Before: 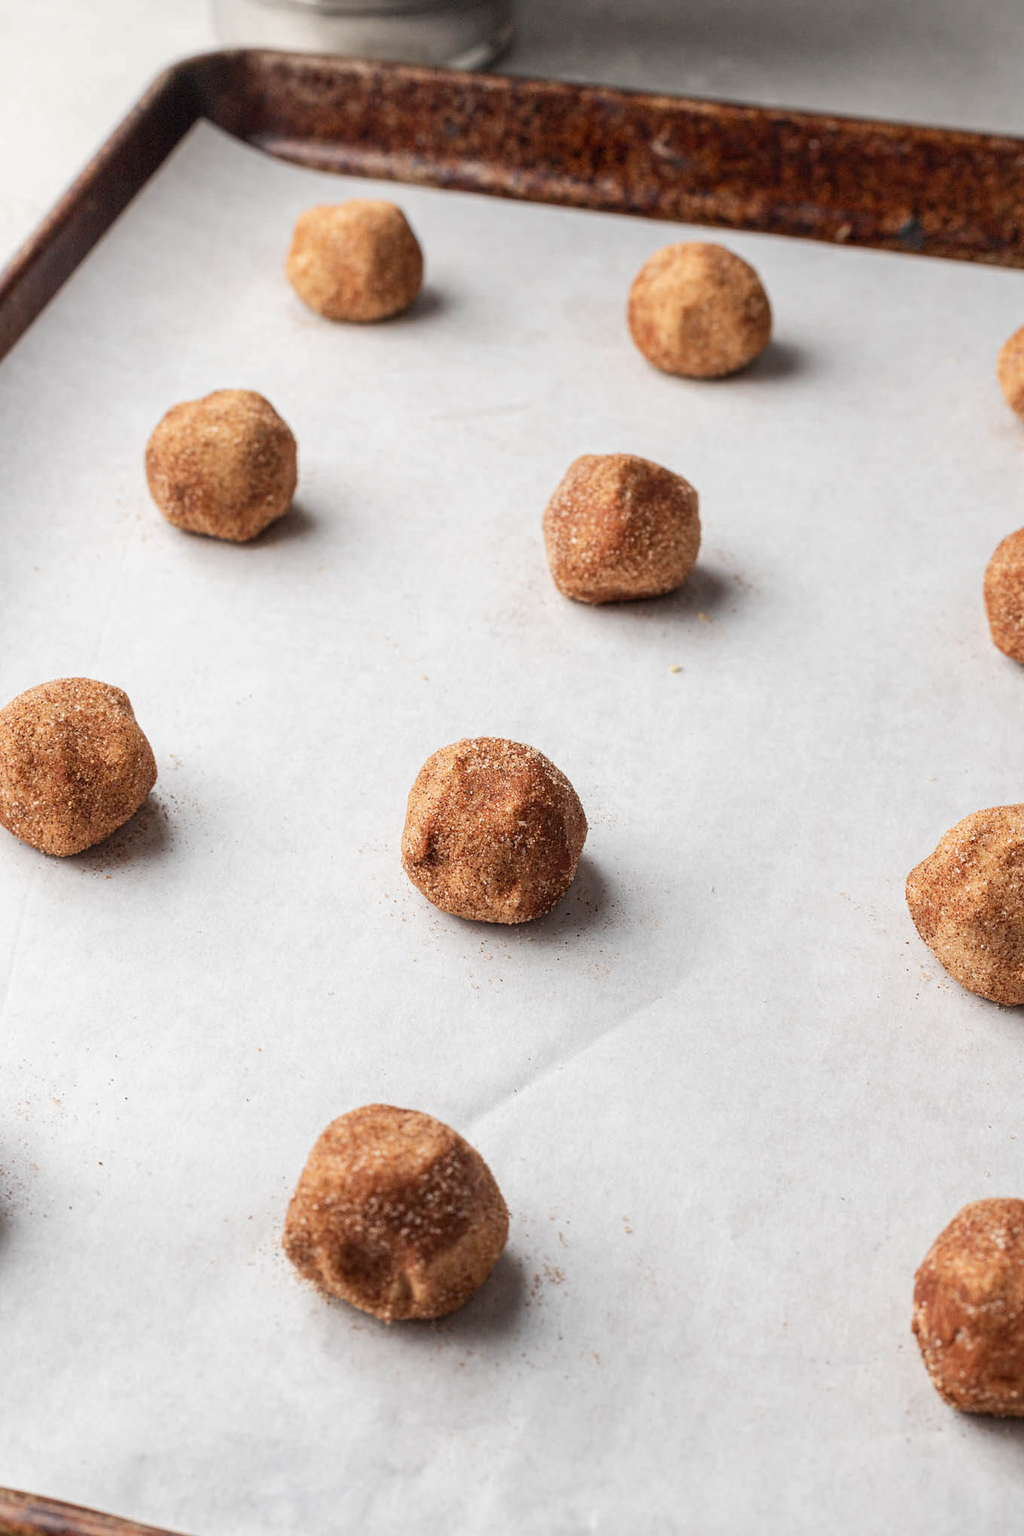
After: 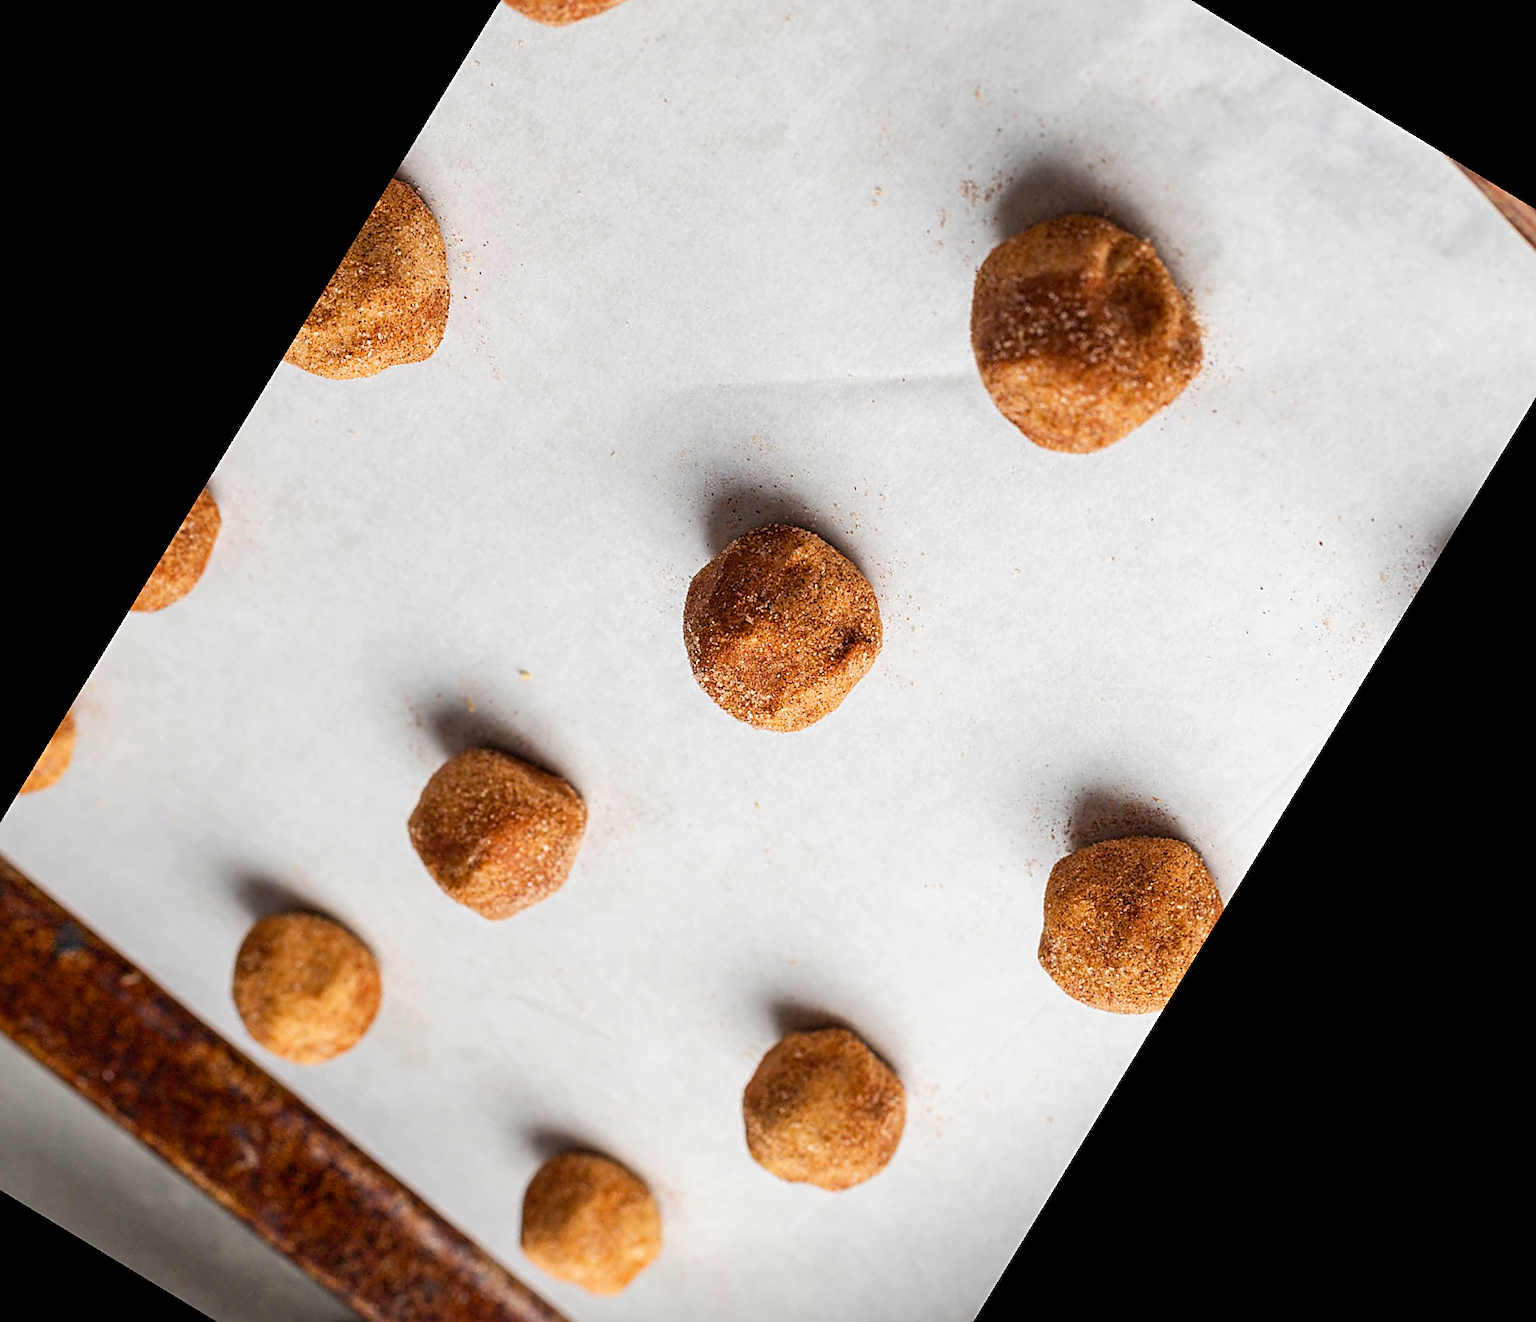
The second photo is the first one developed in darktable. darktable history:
crop and rotate: angle 148.68°, left 9.111%, top 15.603%, right 4.588%, bottom 17.041%
color balance rgb: perceptual saturation grading › global saturation 30%, global vibrance 10%
sharpen: on, module defaults
